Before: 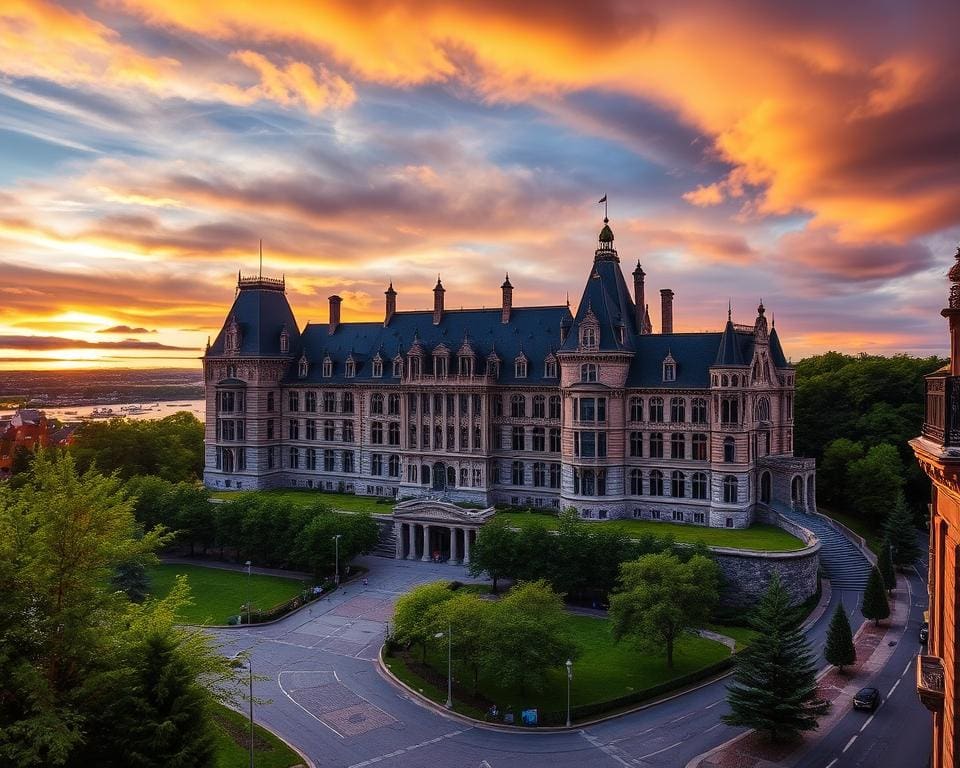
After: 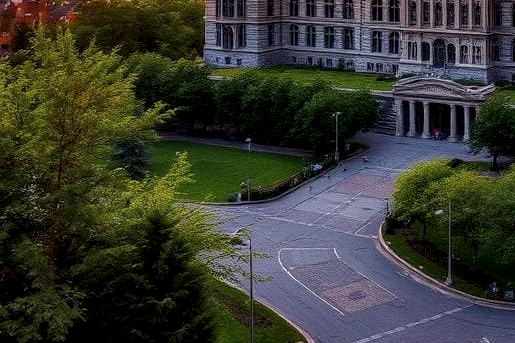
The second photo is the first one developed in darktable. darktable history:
exposure: compensate highlight preservation false
crop and rotate: top 55.178%, right 46.335%, bottom 0.148%
local contrast: highlights 38%, shadows 60%, detail 137%, midtone range 0.514
